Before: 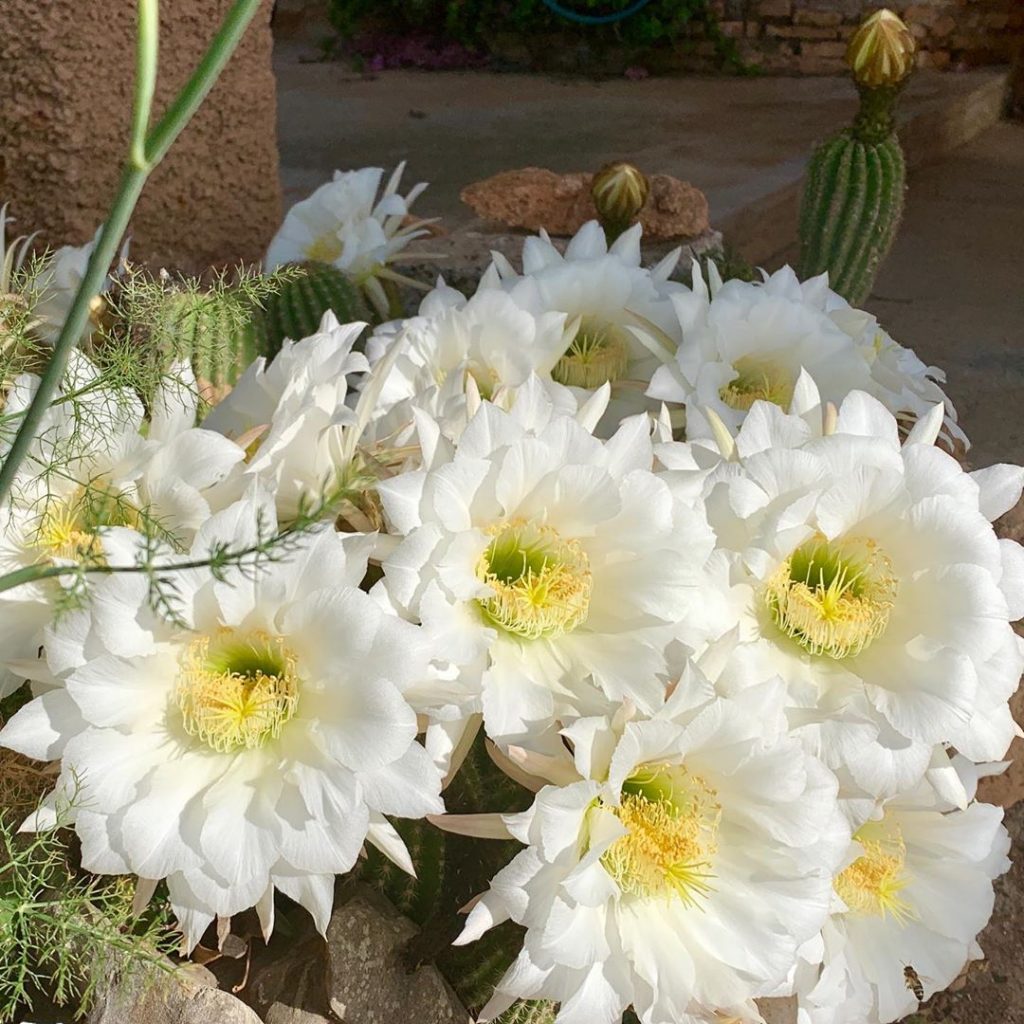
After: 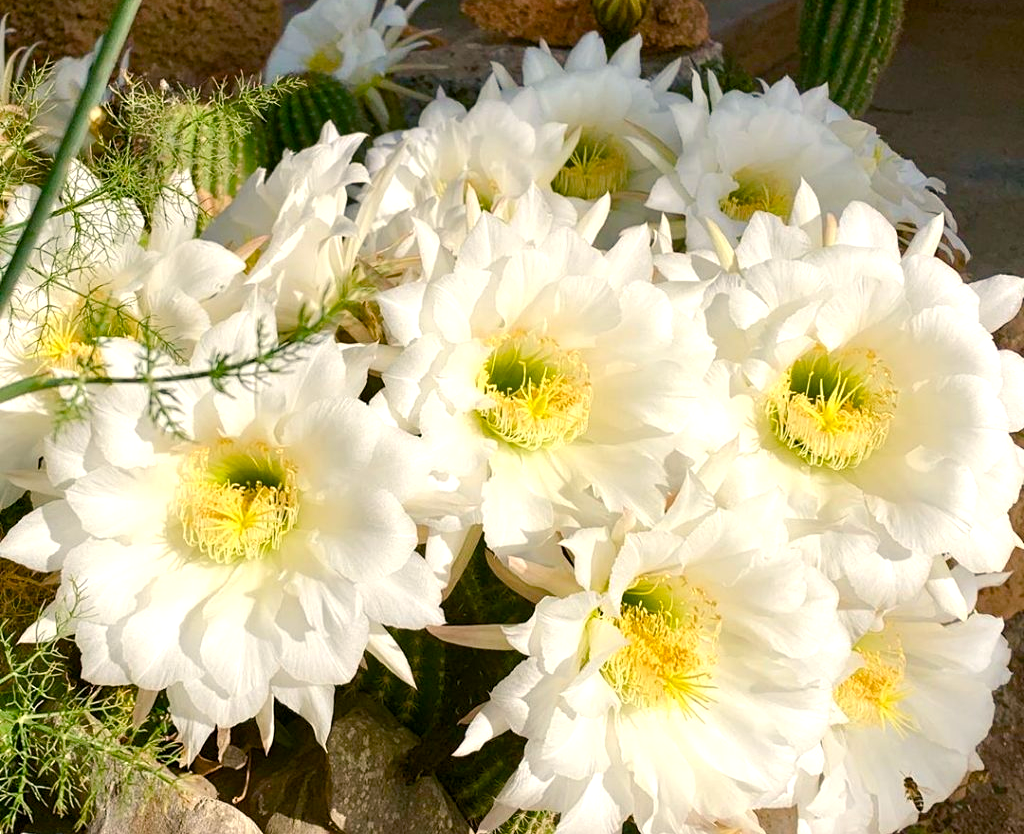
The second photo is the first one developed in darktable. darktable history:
tone equalizer: -8 EV -0.417 EV, -7 EV -0.389 EV, -6 EV -0.333 EV, -5 EV -0.222 EV, -3 EV 0.222 EV, -2 EV 0.333 EV, -1 EV 0.389 EV, +0 EV 0.417 EV, edges refinement/feathering 500, mask exposure compensation -1.57 EV, preserve details no
color balance rgb: shadows lift › chroma 3%, shadows lift › hue 240.84°, highlights gain › chroma 3%, highlights gain › hue 73.2°, global offset › luminance -0.5%, perceptual saturation grading › global saturation 20%, perceptual saturation grading › highlights -25%, perceptual saturation grading › shadows 50%, global vibrance 25.26%
crop and rotate: top 18.507%
